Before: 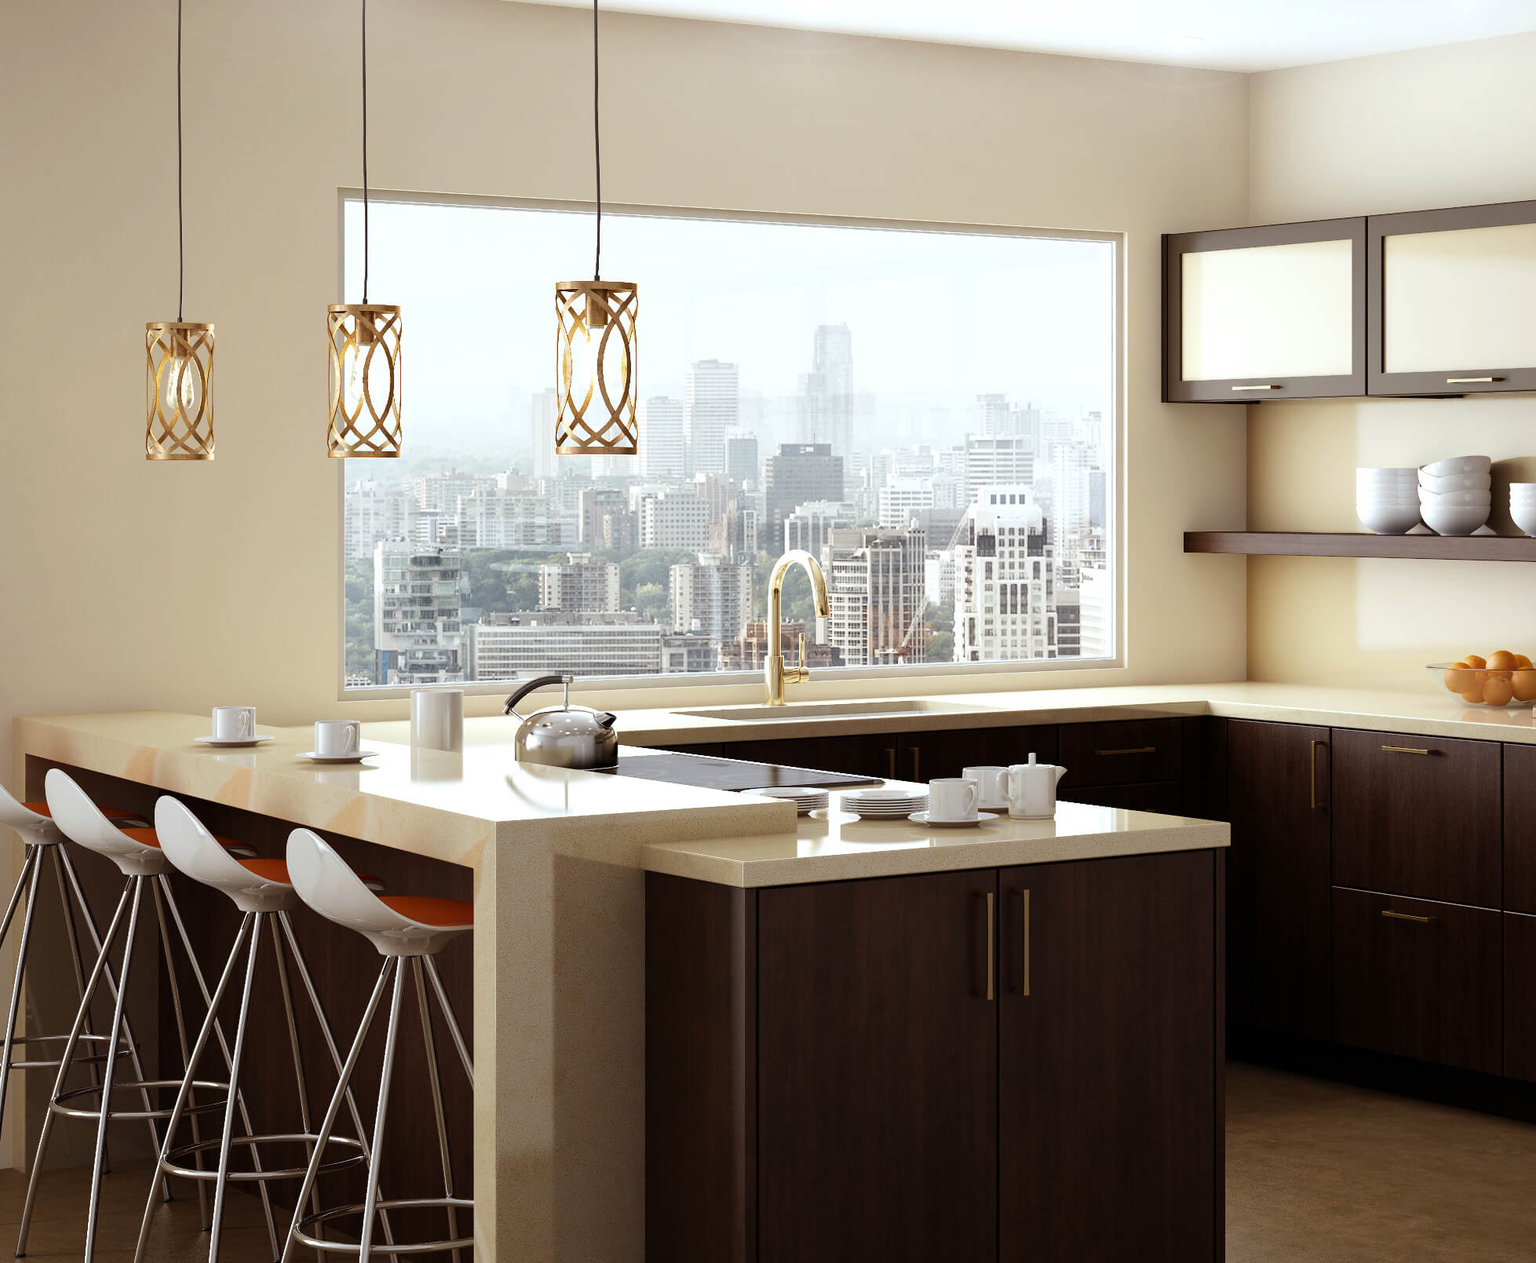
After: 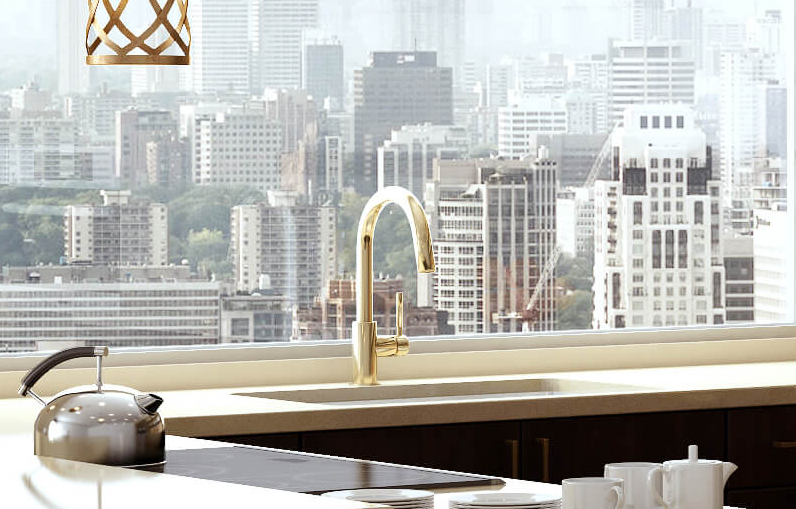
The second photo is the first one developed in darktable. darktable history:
crop: left 31.818%, top 31.972%, right 27.473%, bottom 36.348%
